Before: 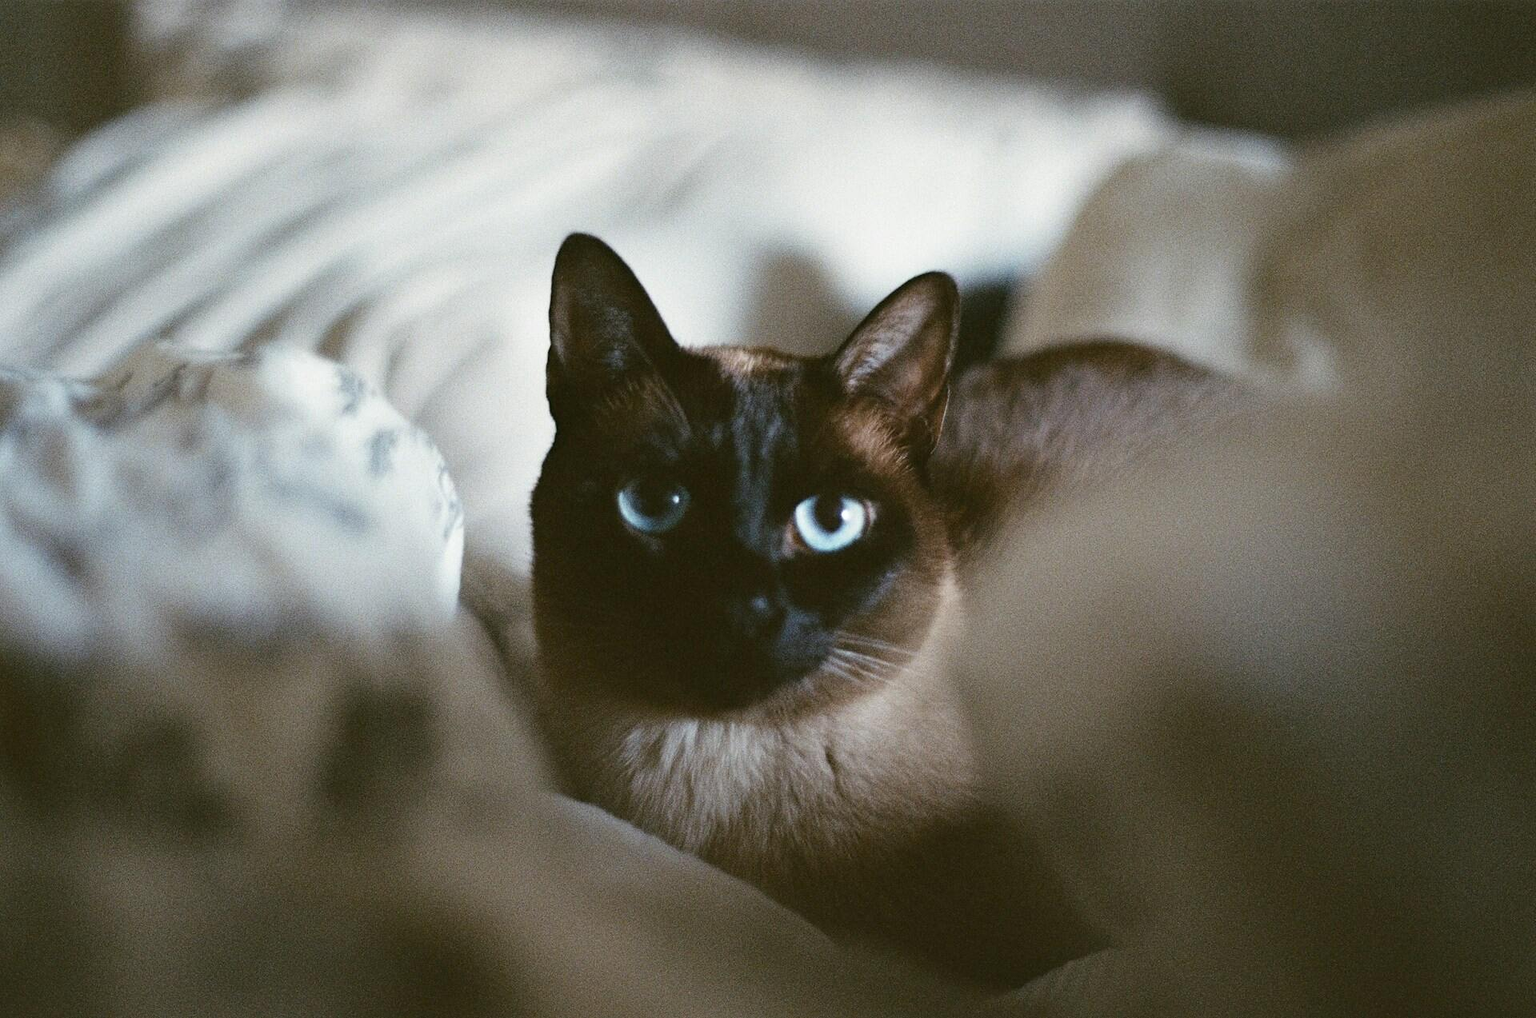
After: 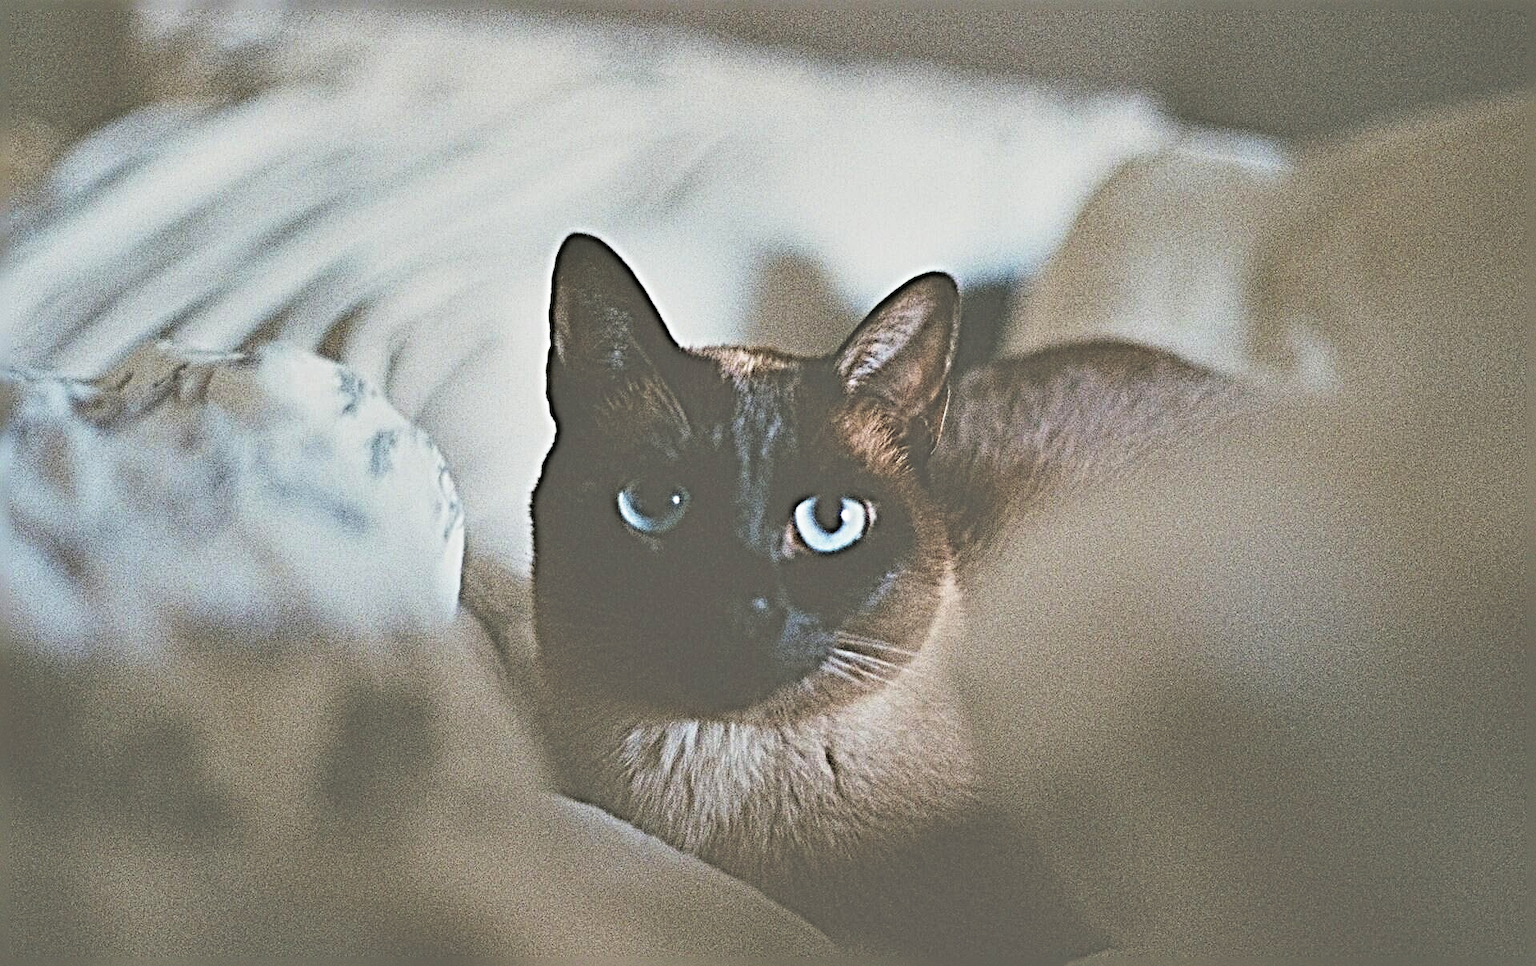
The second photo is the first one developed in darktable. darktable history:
filmic rgb: black relative exposure -7.92 EV, white relative exposure 4.13 EV, threshold 3 EV, hardness 4.02, latitude 51.22%, contrast 1.013, shadows ↔ highlights balance 5.35%, color science v5 (2021), contrast in shadows safe, contrast in highlights safe, enable highlight reconstruction true
crop and rotate: top 0%, bottom 5.097%
sharpen: radius 6.3, amount 1.8, threshold 0
exposure: black level correction -0.071, exposure 0.5 EV, compensate highlight preservation false
shadows and highlights: white point adjustment 1, soften with gaussian
velvia: on, module defaults
